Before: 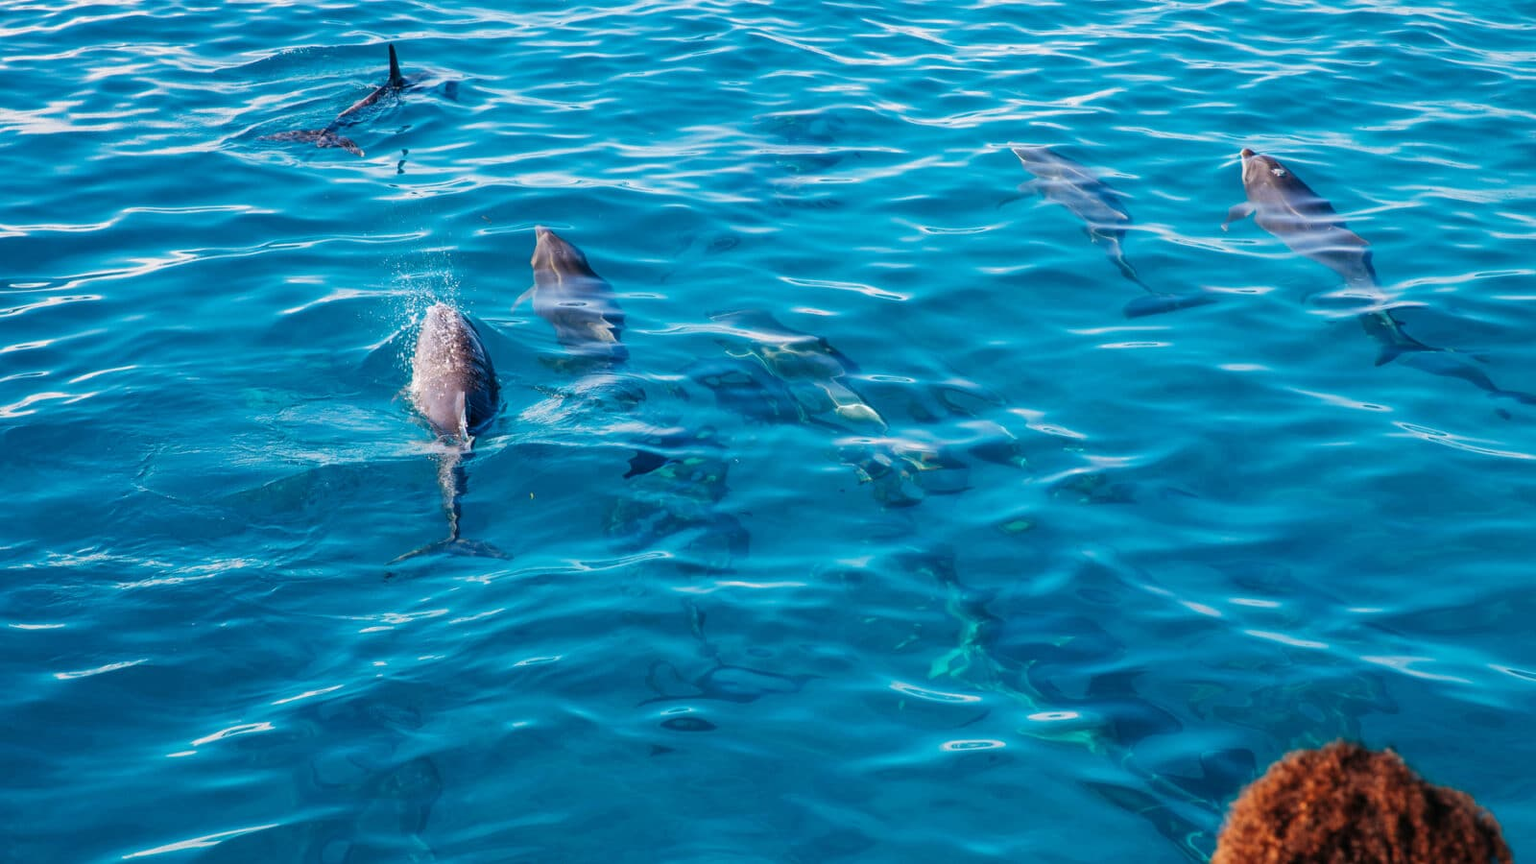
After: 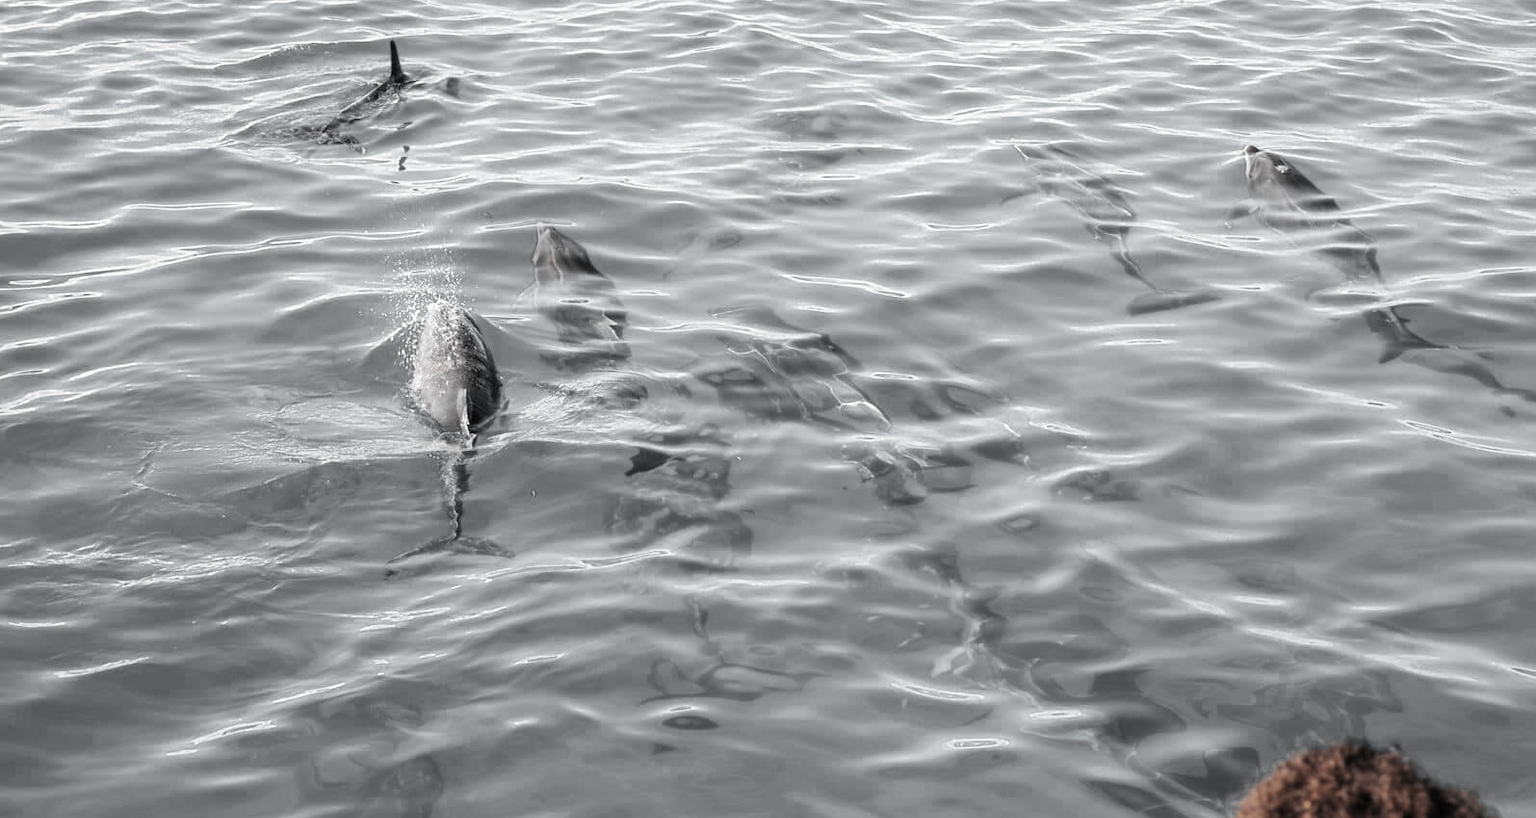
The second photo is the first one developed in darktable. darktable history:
color zones: curves: ch0 [(0, 0.613) (0.01, 0.613) (0.245, 0.448) (0.498, 0.529) (0.642, 0.665) (0.879, 0.777) (0.99, 0.613)]; ch1 [(0, 0.035) (0.121, 0.189) (0.259, 0.197) (0.415, 0.061) (0.589, 0.022) (0.732, 0.022) (0.857, 0.026) (0.991, 0.053)]
crop: top 0.448%, right 0.264%, bottom 5.045%
